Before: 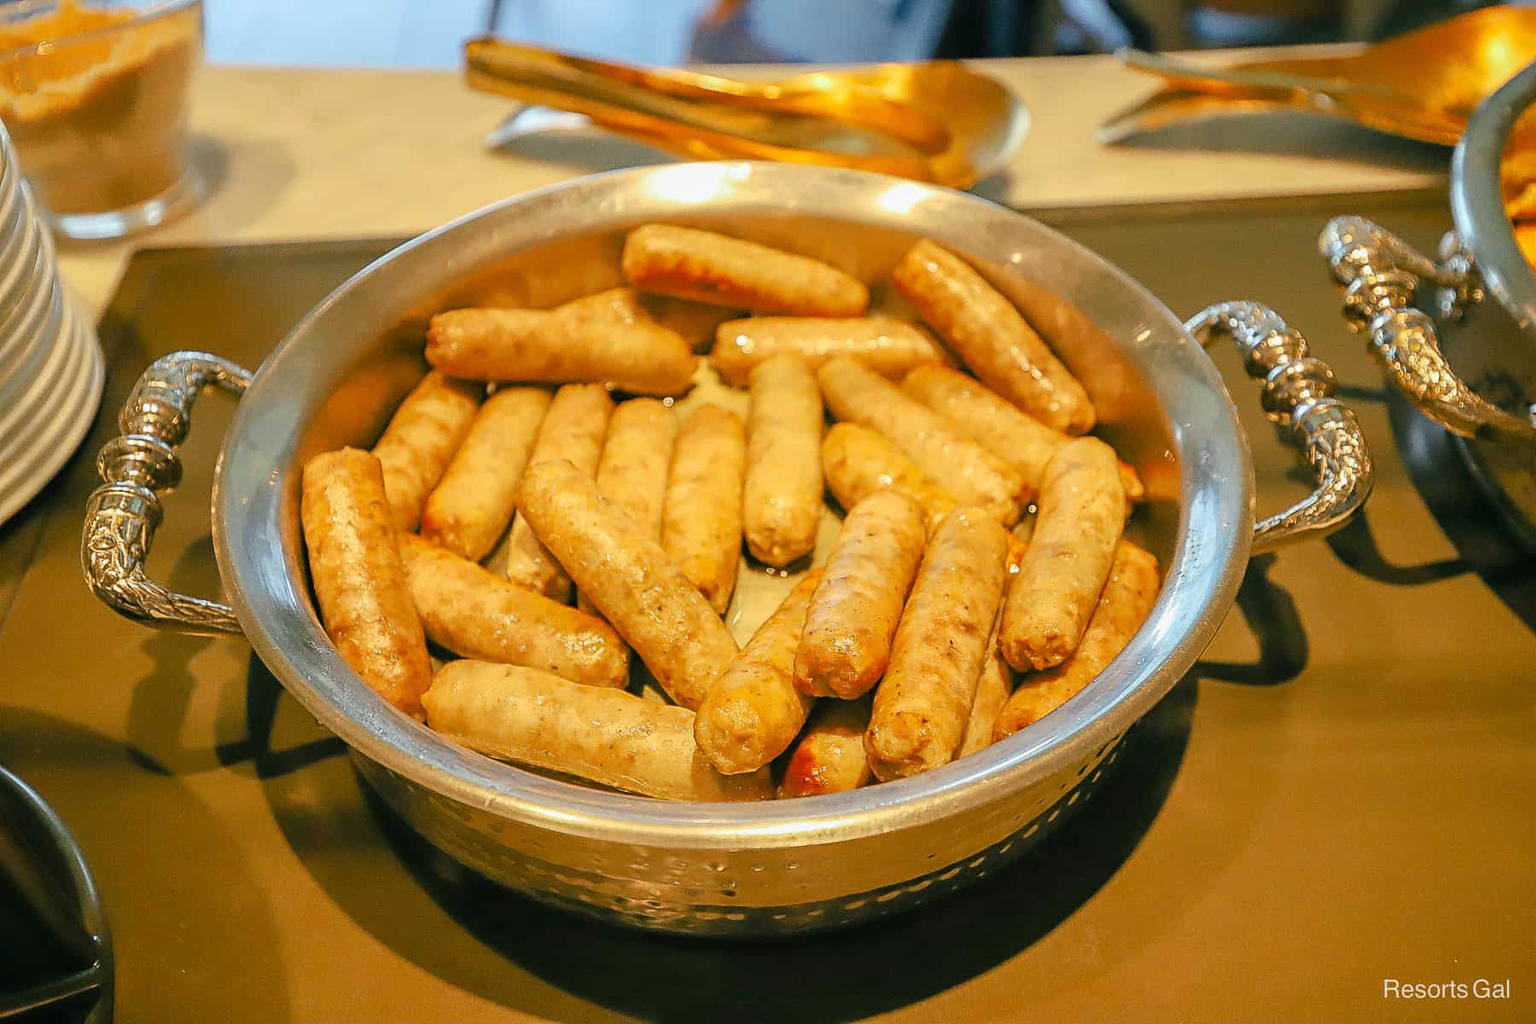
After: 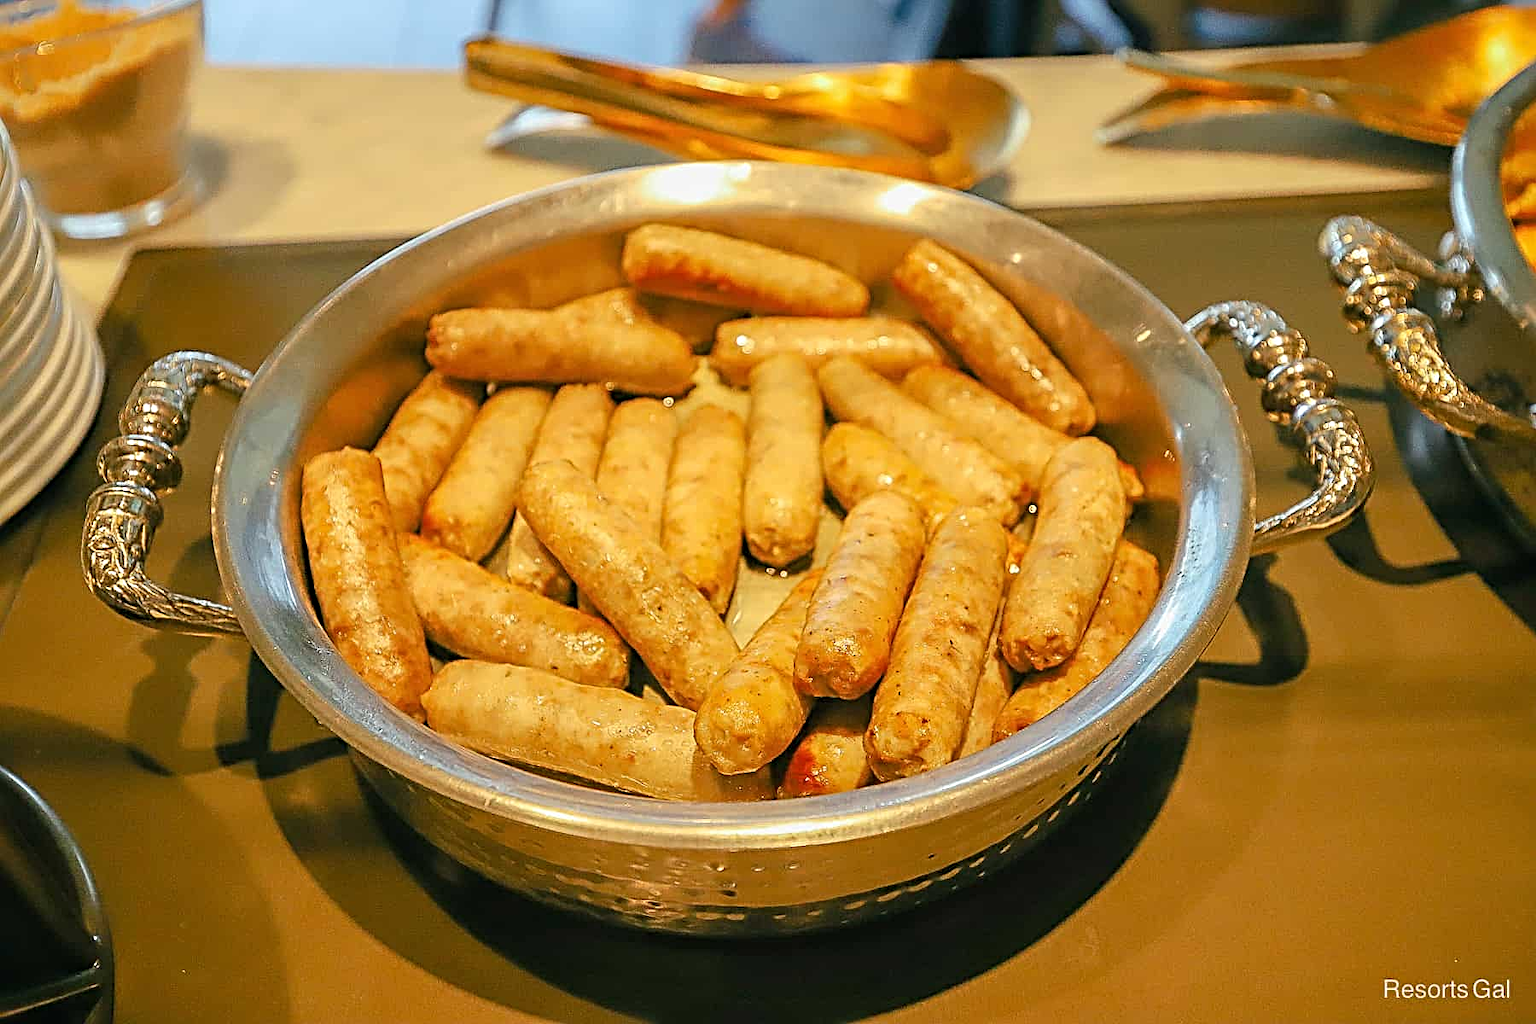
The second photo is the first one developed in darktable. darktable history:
sharpen: radius 3.95
